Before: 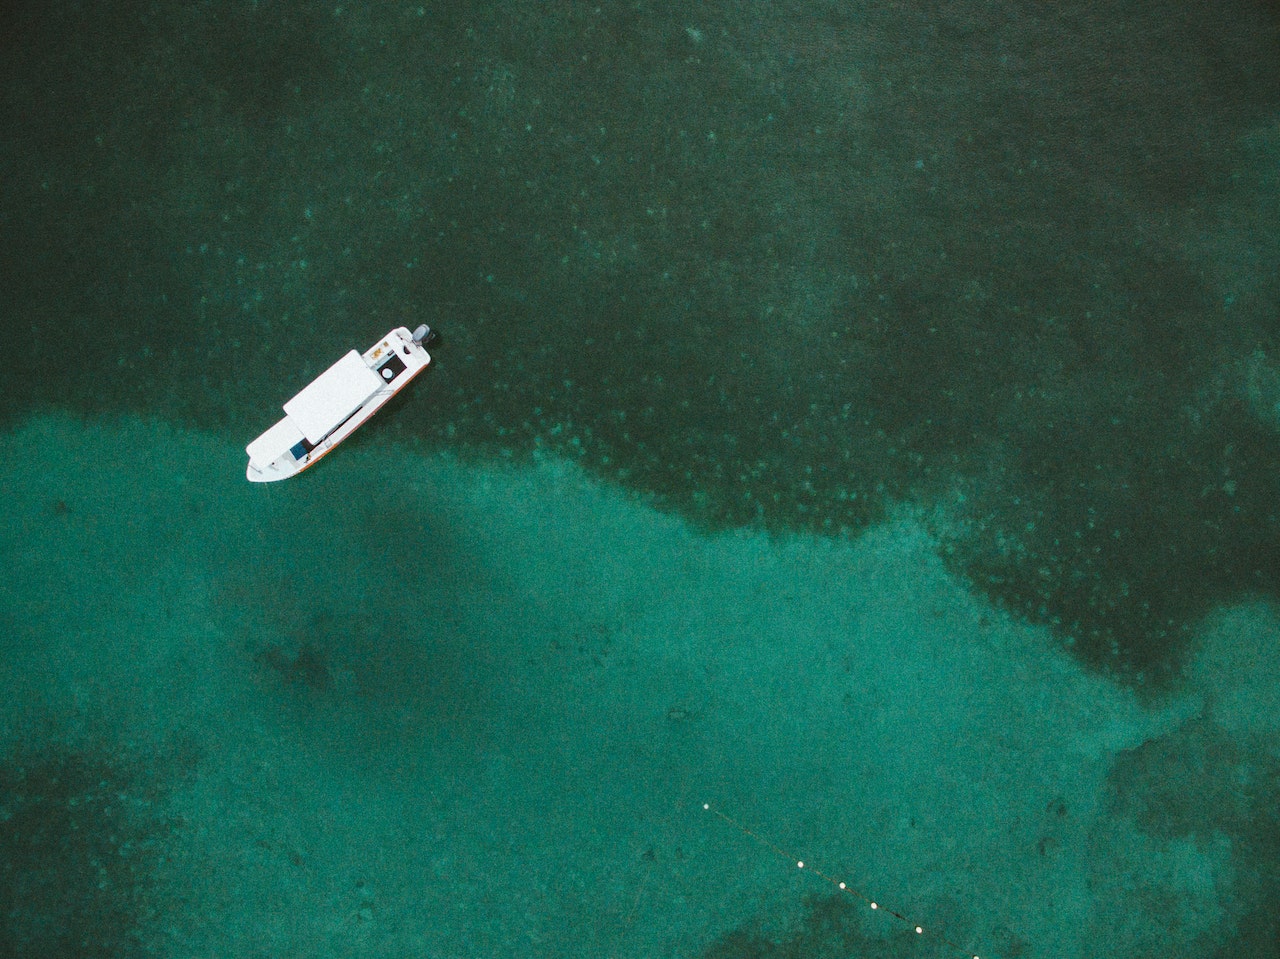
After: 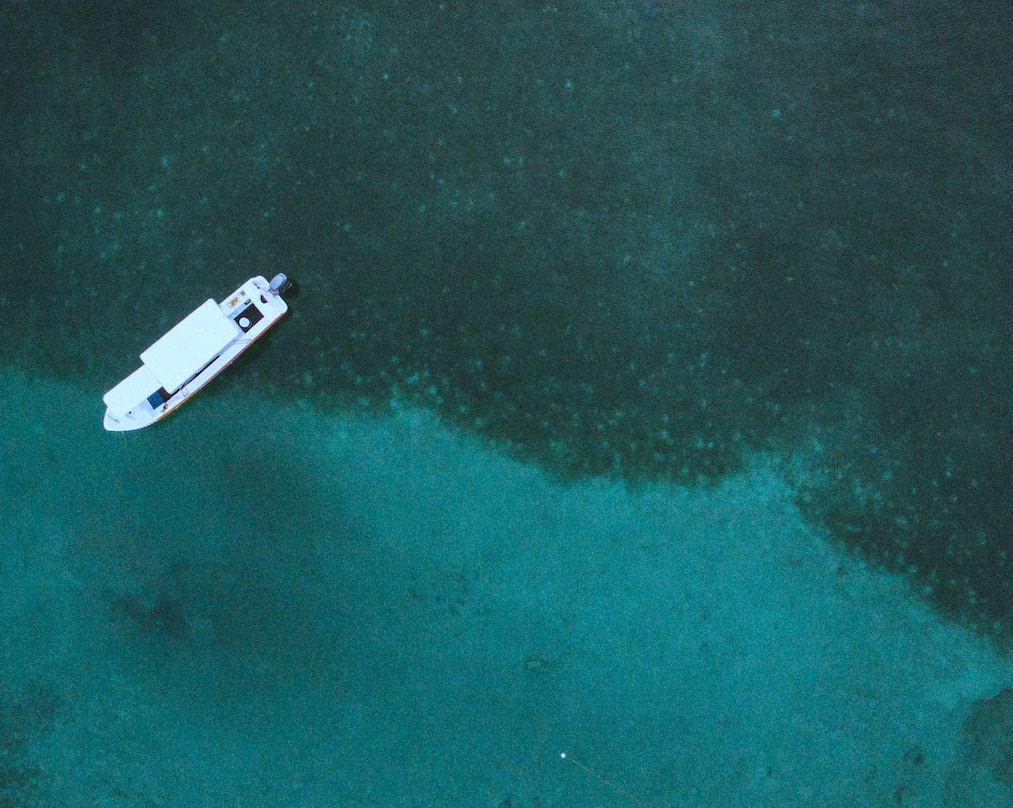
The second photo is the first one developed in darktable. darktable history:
crop: left 11.225%, top 5.381%, right 9.565%, bottom 10.314%
white balance: red 0.871, blue 1.249
vignetting: fall-off start 116.67%, fall-off radius 59.26%, brightness -0.31, saturation -0.056
